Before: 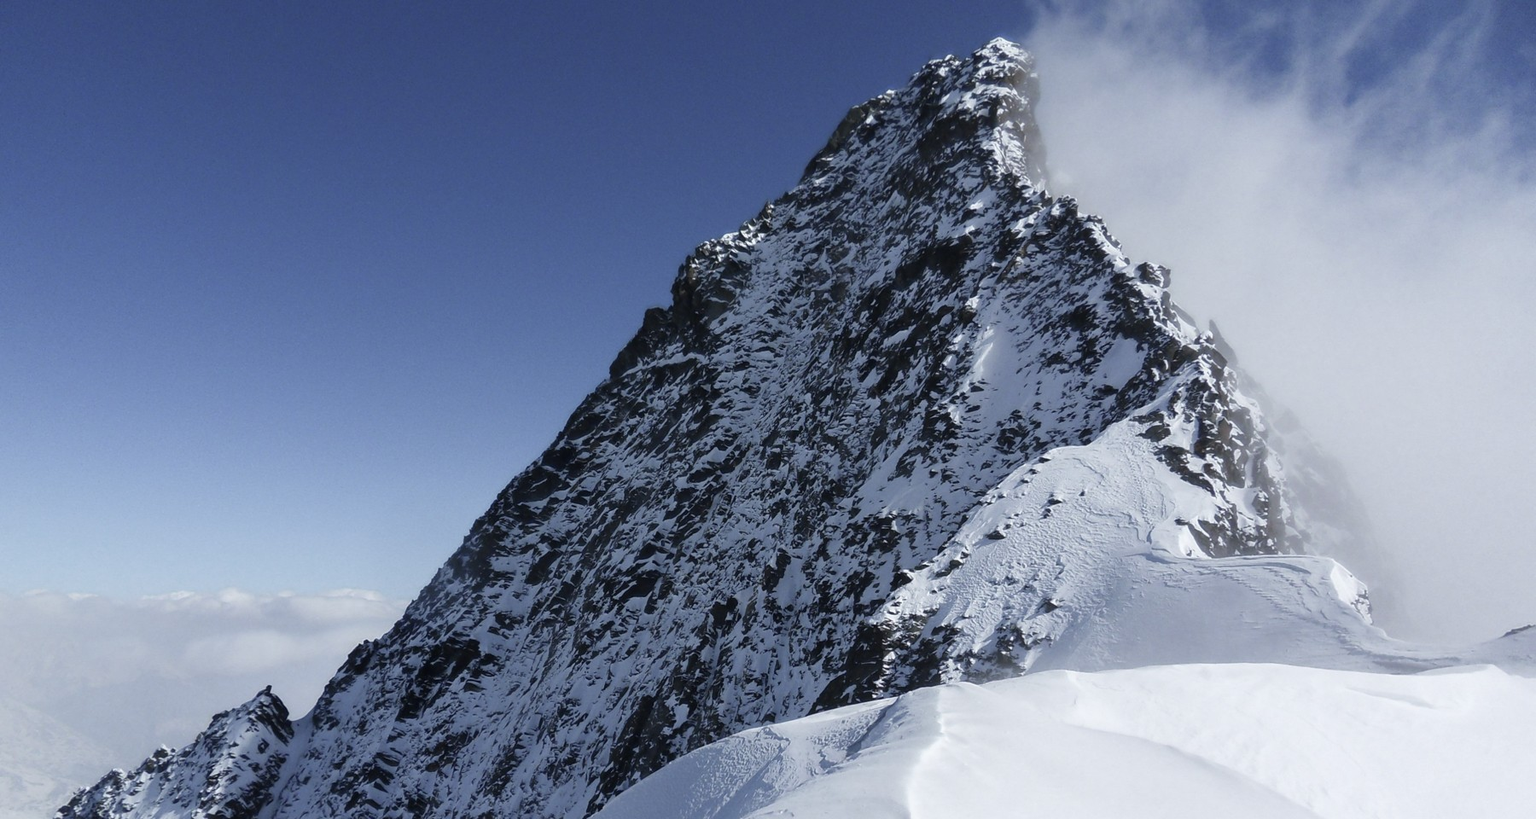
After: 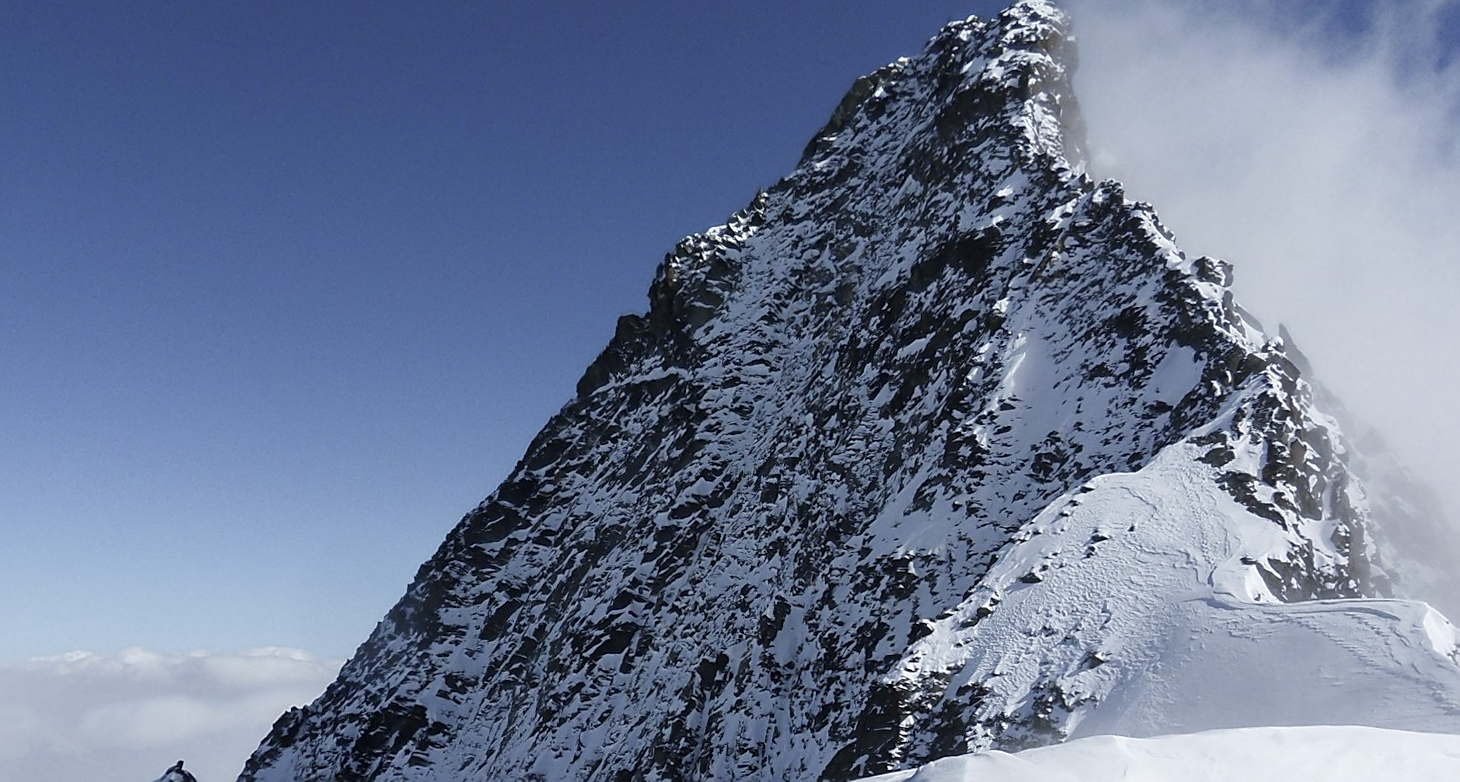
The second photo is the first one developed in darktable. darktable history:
sharpen: on, module defaults
rotate and perspective: rotation -0.45°, automatic cropping original format, crop left 0.008, crop right 0.992, crop top 0.012, crop bottom 0.988
crop and rotate: left 7.196%, top 4.574%, right 10.605%, bottom 13.178%
